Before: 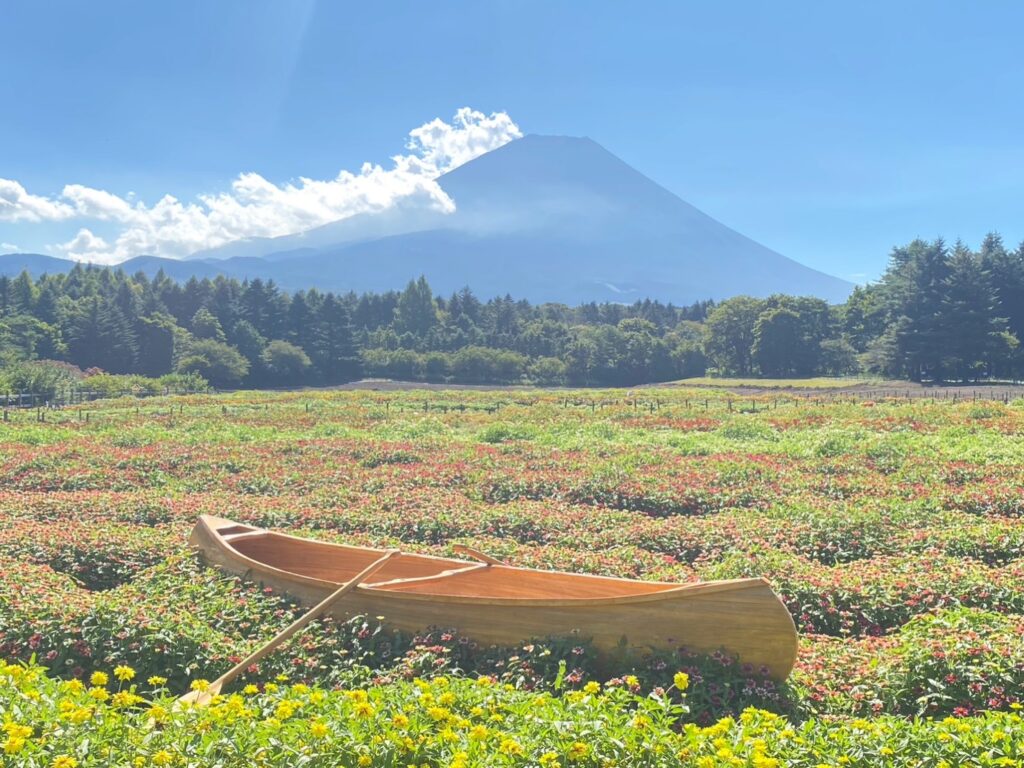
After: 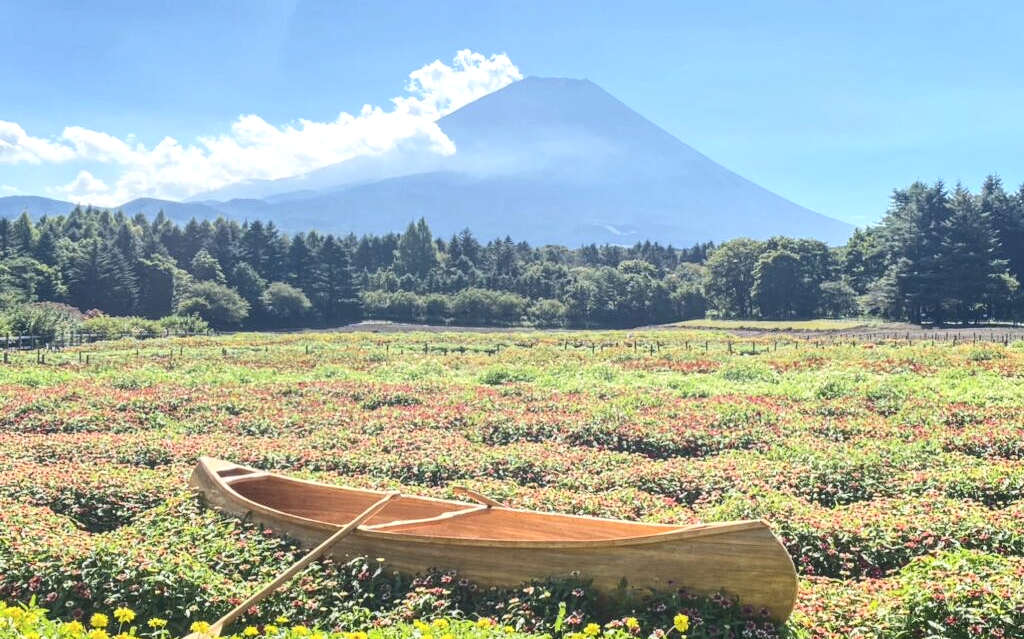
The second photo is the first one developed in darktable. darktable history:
local contrast: on, module defaults
crop: top 7.625%, bottom 8.027%
shadows and highlights: radius 334.93, shadows 63.48, highlights 6.06, compress 87.7%, highlights color adjustment 39.73%, soften with gaussian
contrast brightness saturation: contrast 0.28
